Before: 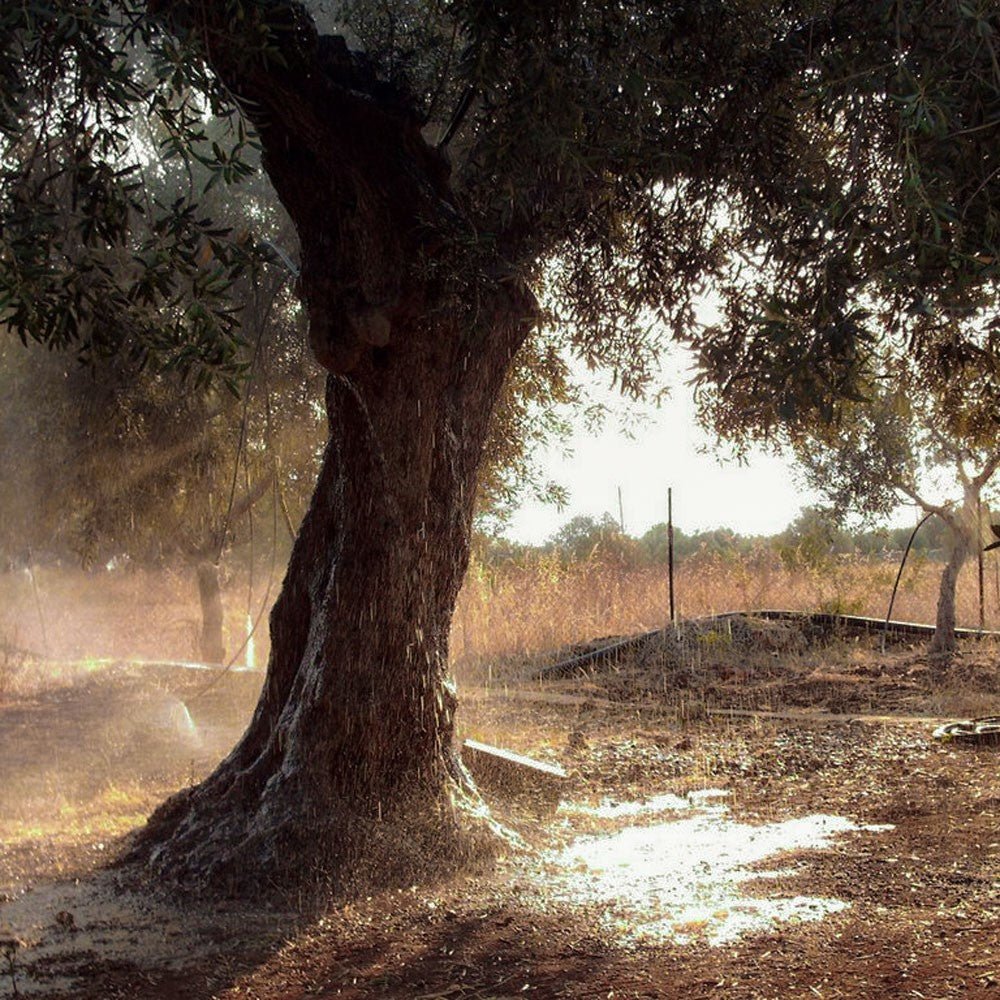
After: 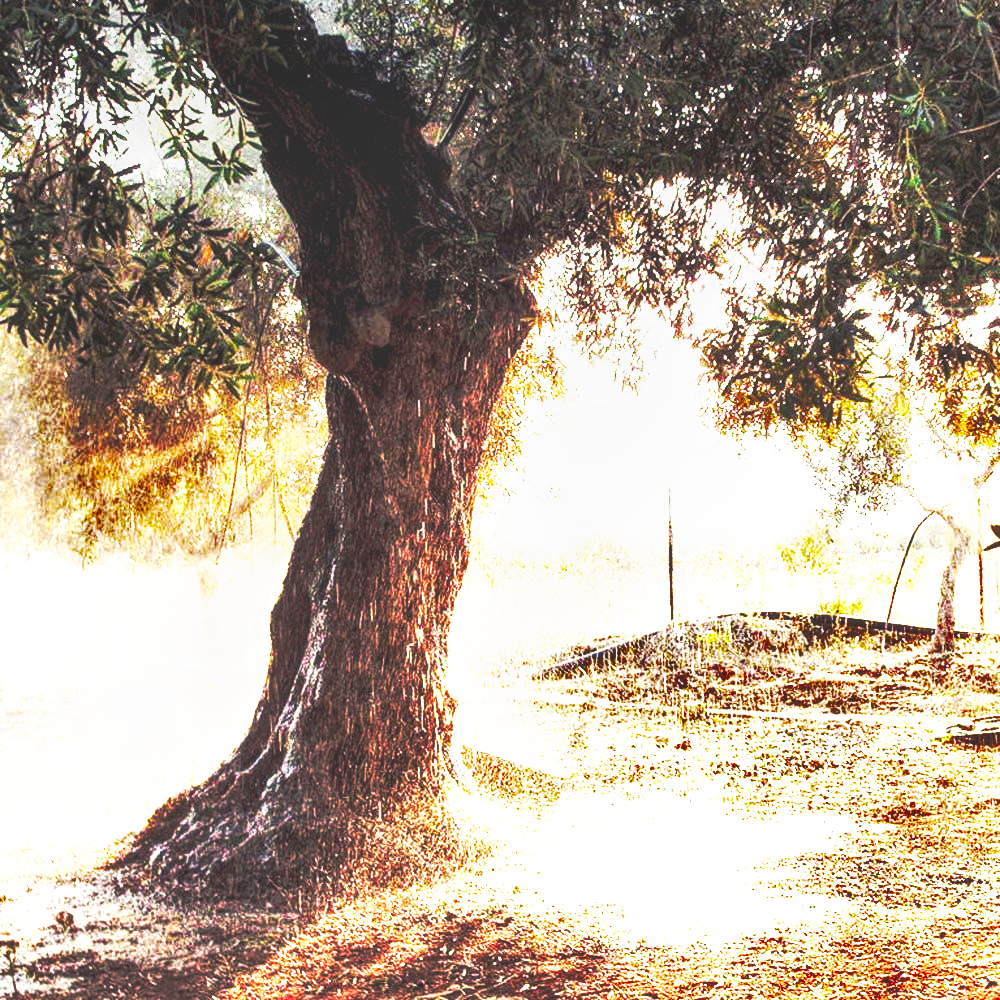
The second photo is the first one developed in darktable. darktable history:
color balance rgb: global offset › luminance -0.275%, global offset › hue 262.94°, perceptual saturation grading › global saturation 4.425%, perceptual brilliance grading › global brilliance 14.819%, perceptual brilliance grading › shadows -34.407%, global vibrance 25.501%
base curve: curves: ch0 [(0, 0.015) (0.085, 0.116) (0.134, 0.298) (0.19, 0.545) (0.296, 0.764) (0.599, 0.982) (1, 1)], preserve colors none
exposure: black level correction 0.001, exposure 1.8 EV, compensate highlight preservation false
shadows and highlights: shadows 59.96, highlights -60.29, soften with gaussian
local contrast: highlights 76%, shadows 55%, detail 177%, midtone range 0.206
